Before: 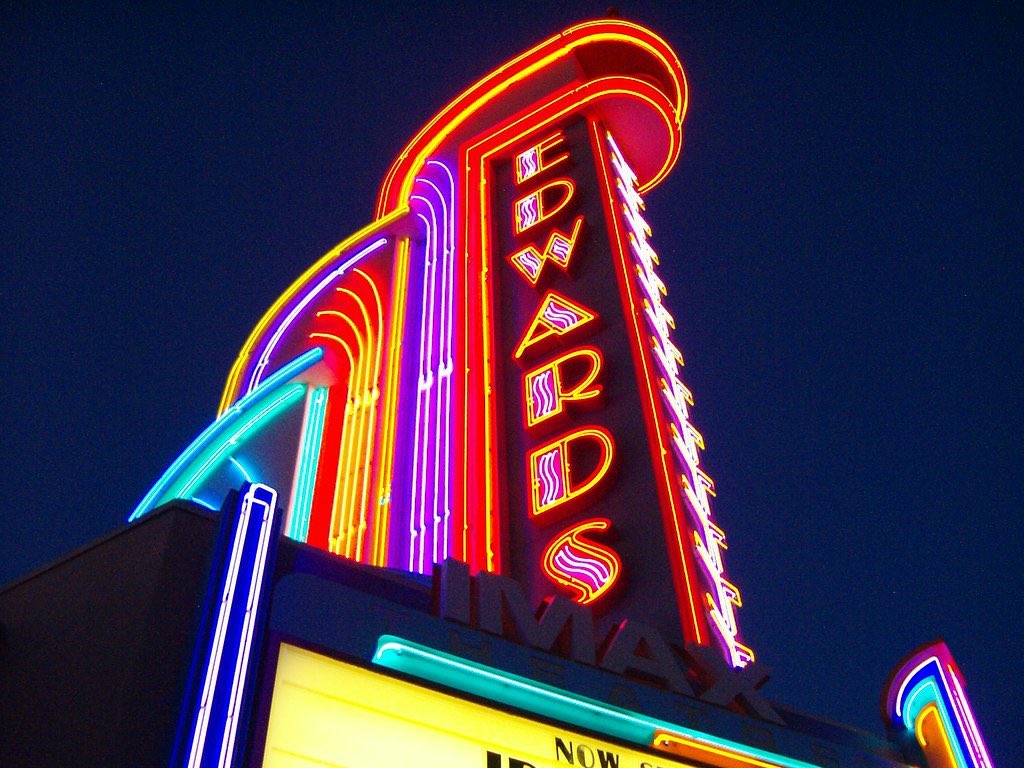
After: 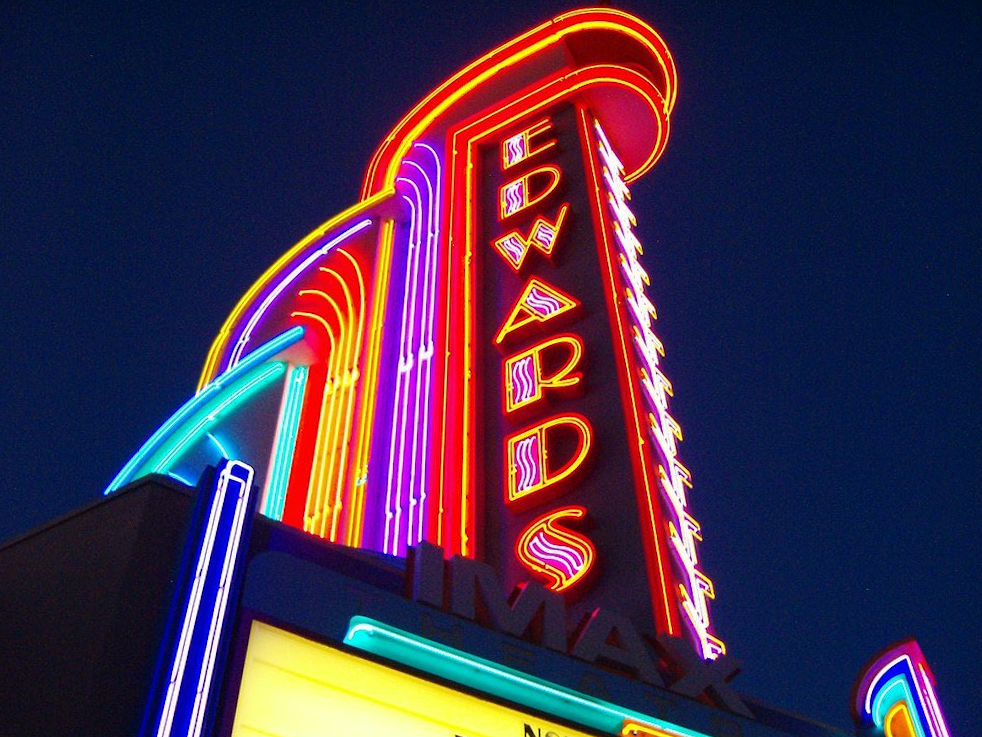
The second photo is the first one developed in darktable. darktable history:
crop and rotate: angle -1.82°
